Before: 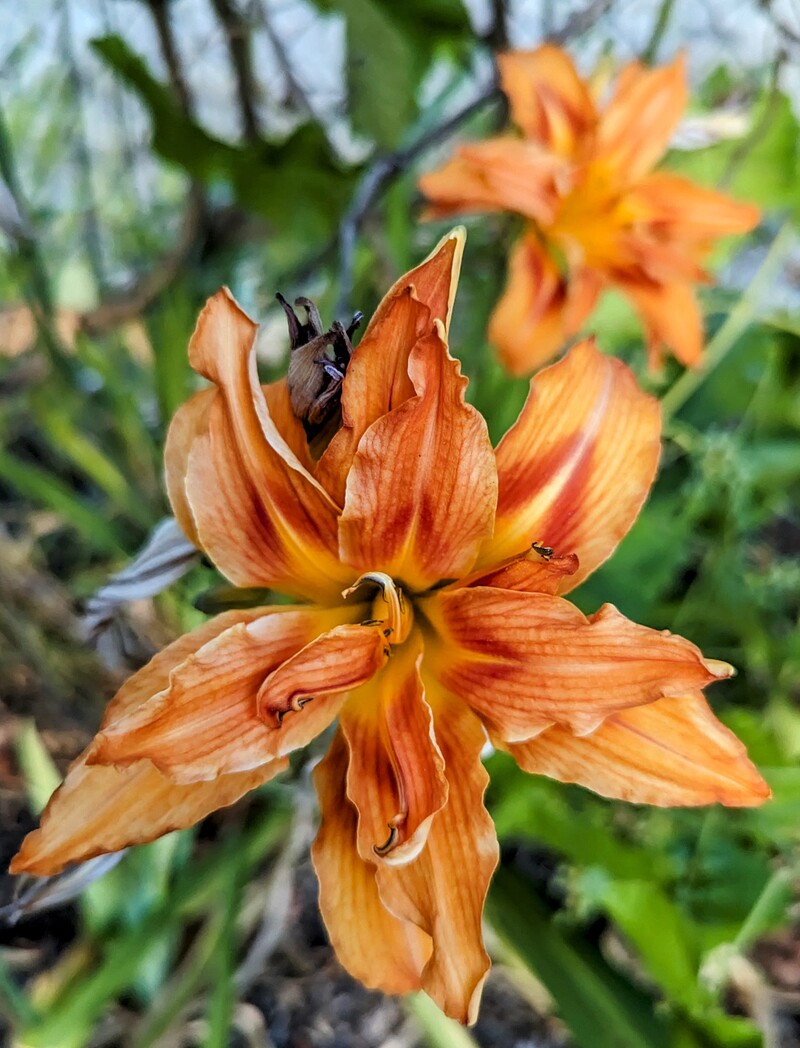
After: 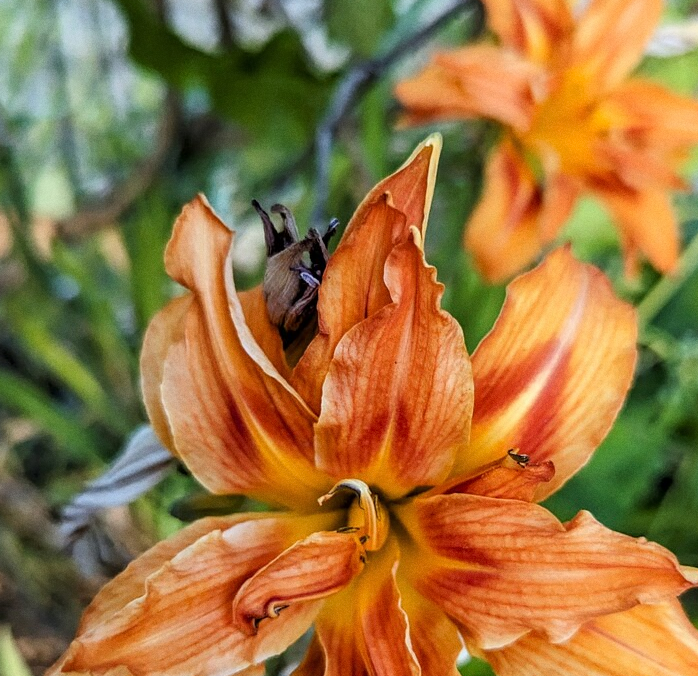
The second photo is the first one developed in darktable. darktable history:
grain: coarseness 0.09 ISO, strength 16.61%
crop: left 3.015%, top 8.969%, right 9.647%, bottom 26.457%
